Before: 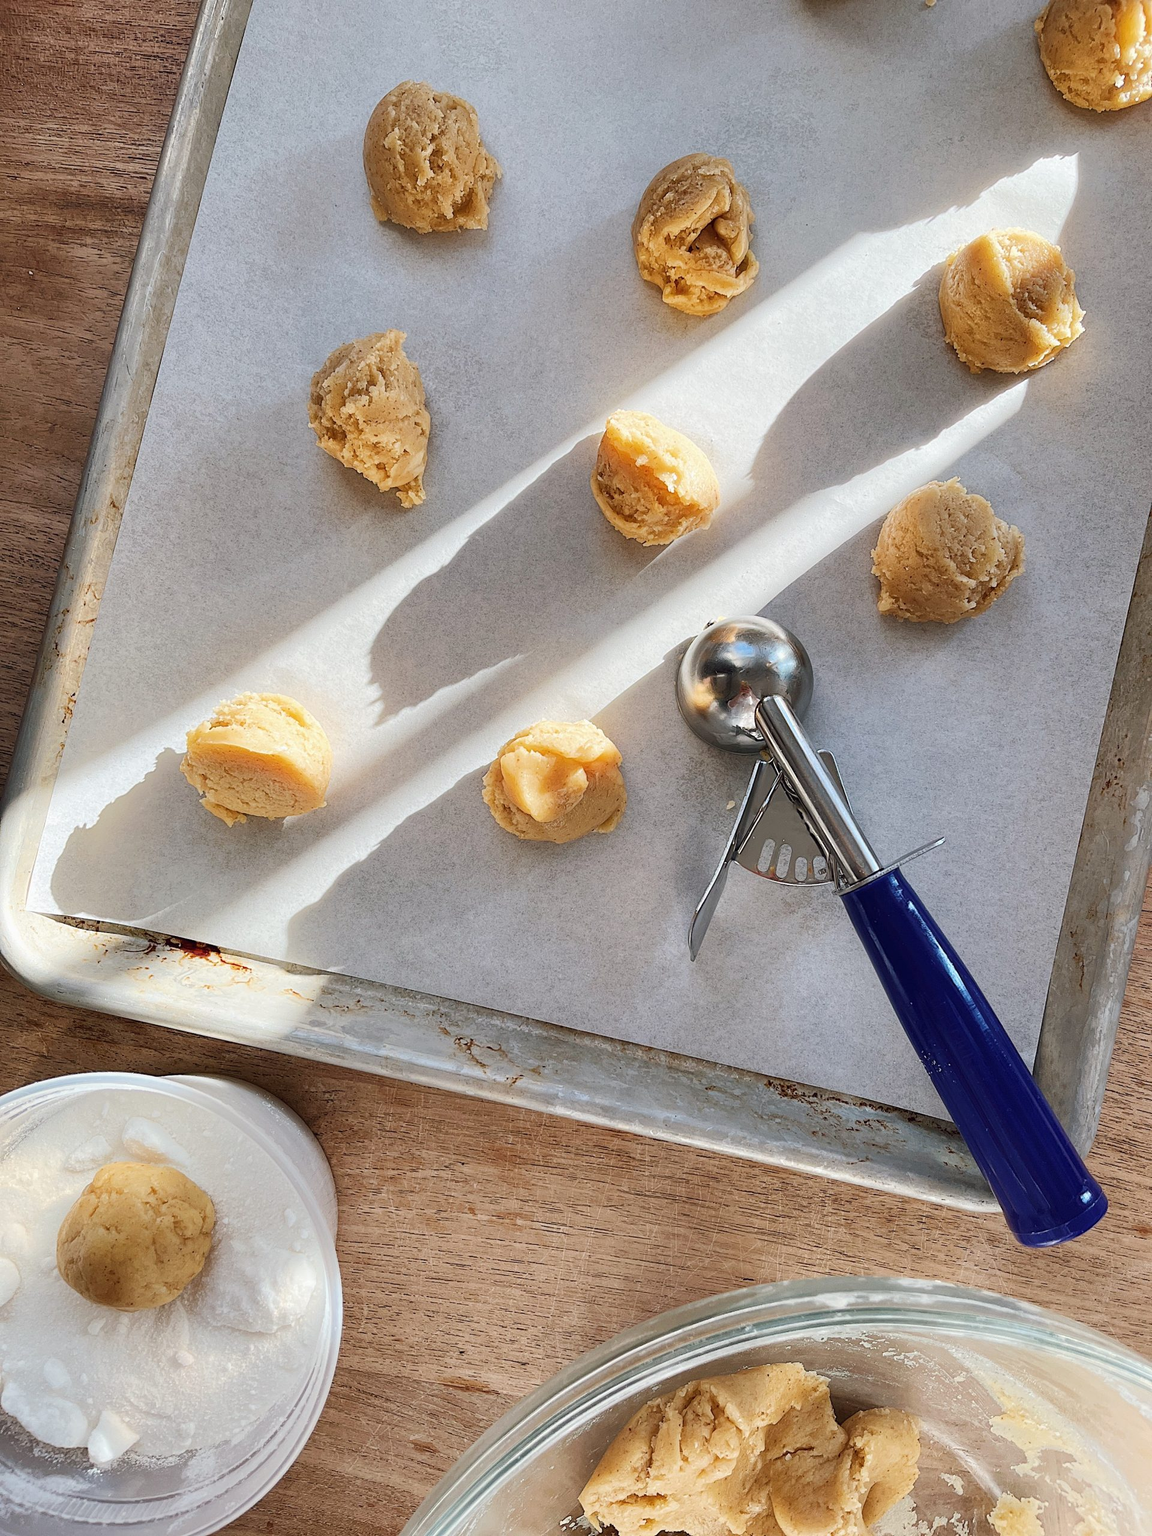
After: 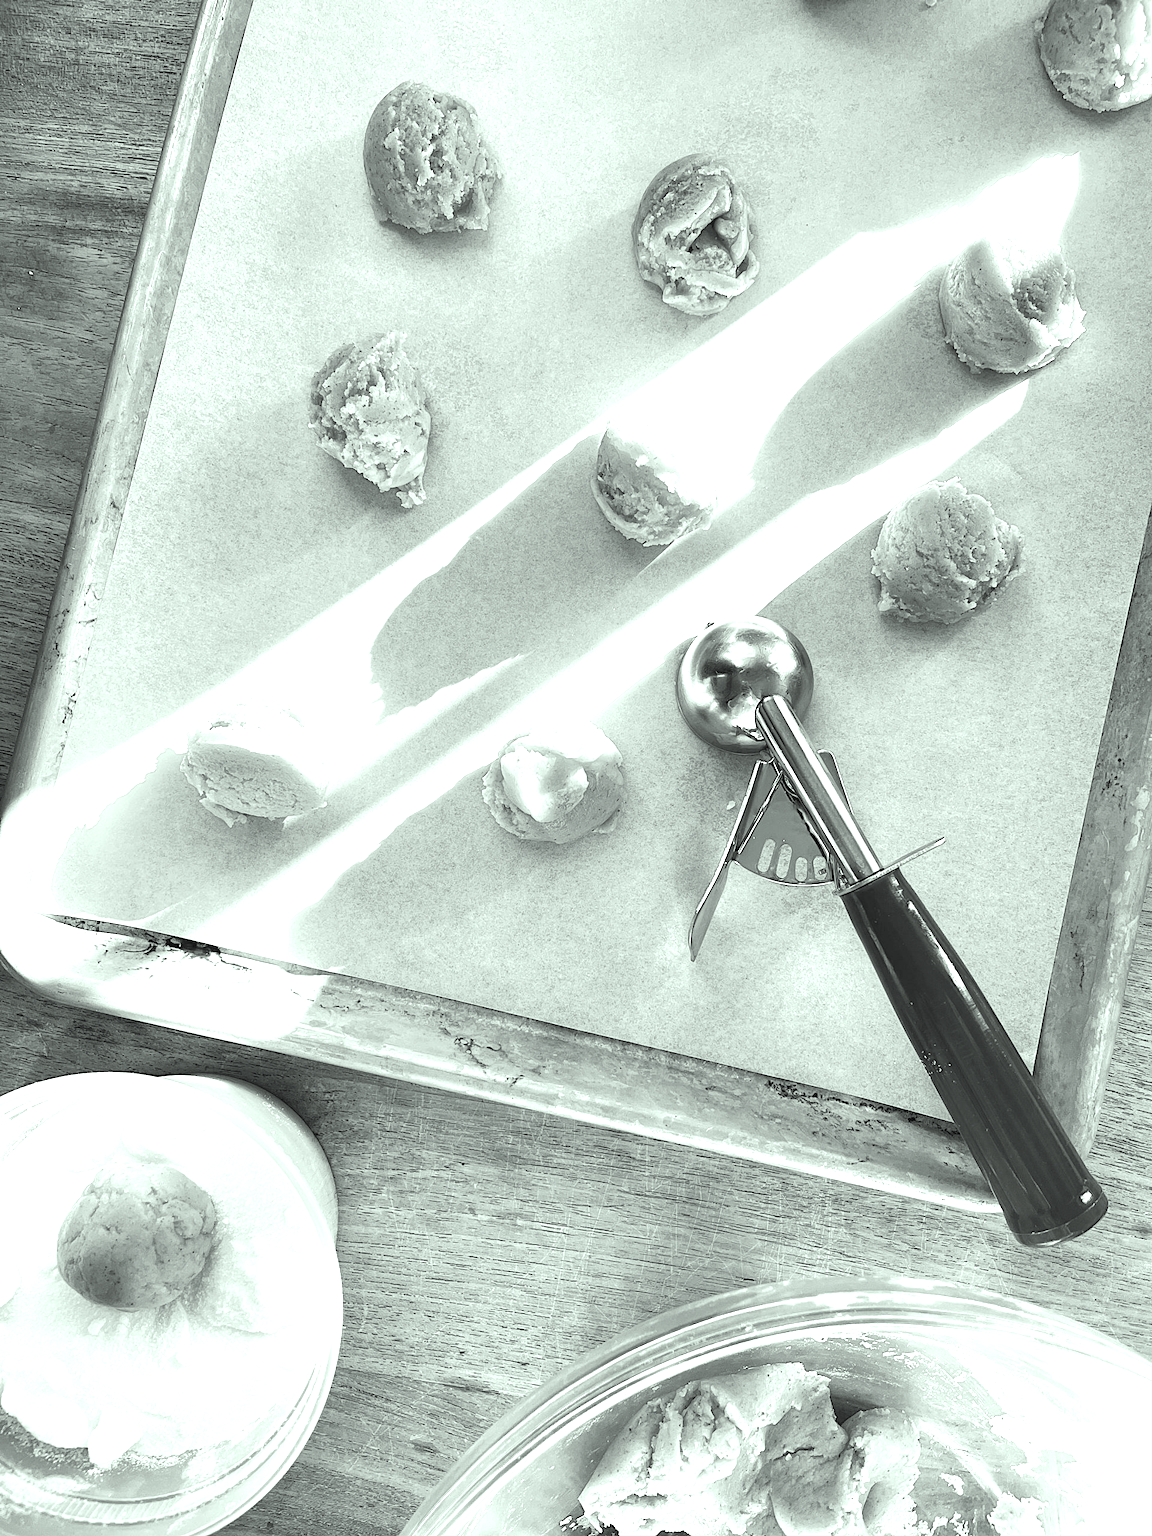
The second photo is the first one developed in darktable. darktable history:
color correction: highlights a* -8, highlights b* 3.1
rgb levels: preserve colors max RGB
exposure: black level correction 0, exposure 1.2 EV, compensate highlight preservation false
color calibration: output gray [0.267, 0.423, 0.261, 0], illuminant same as pipeline (D50), adaptation none (bypass)
